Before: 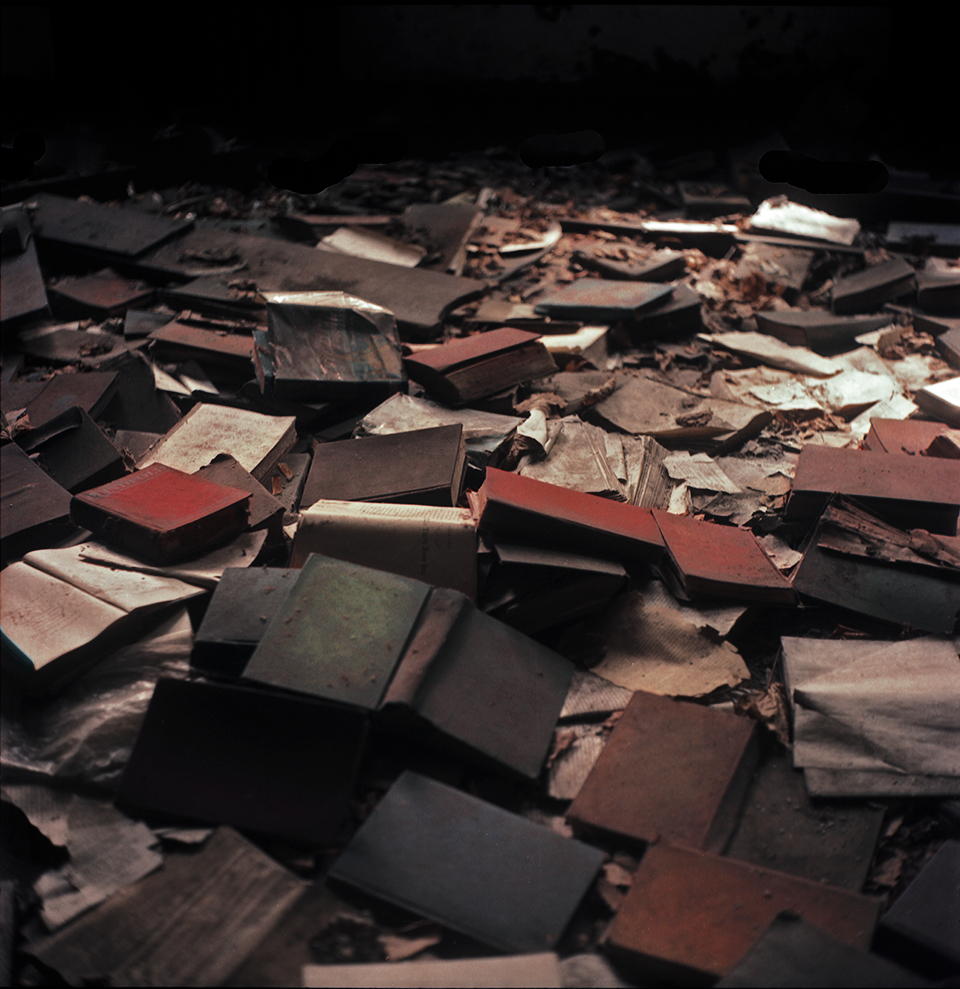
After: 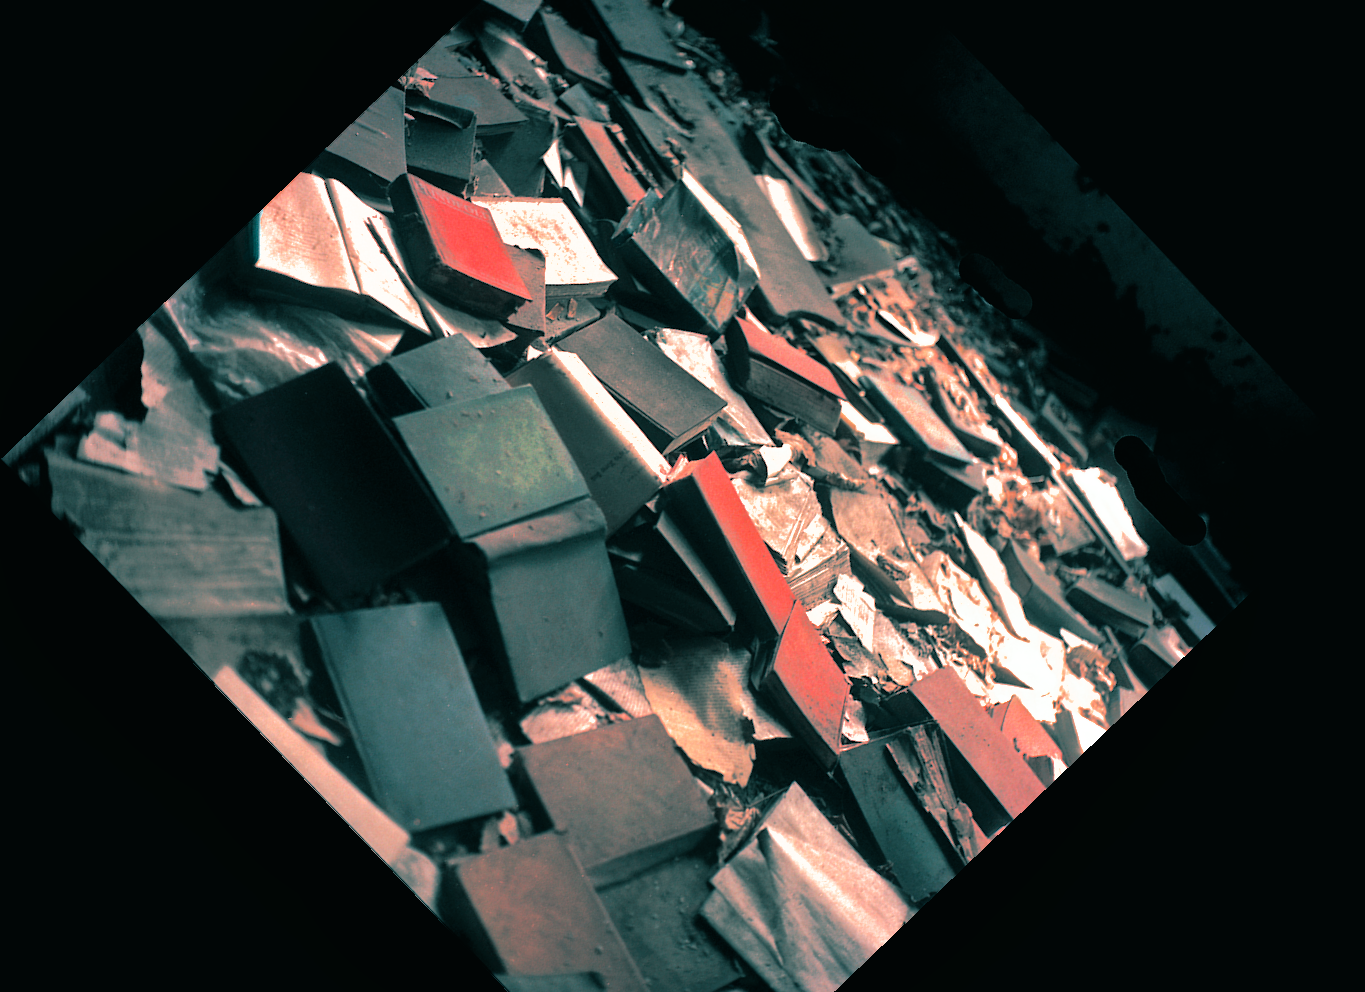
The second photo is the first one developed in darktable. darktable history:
crop and rotate: angle -46.26°, top 16.234%, right 0.912%, bottom 11.704%
exposure: black level correction 0, exposure 1.379 EV, compensate exposure bias true, compensate highlight preservation false
split-toning: shadows › hue 183.6°, shadows › saturation 0.52, highlights › hue 0°, highlights › saturation 0
color balance rgb: global vibrance -1%, saturation formula JzAzBz (2021)
shadows and highlights: on, module defaults
